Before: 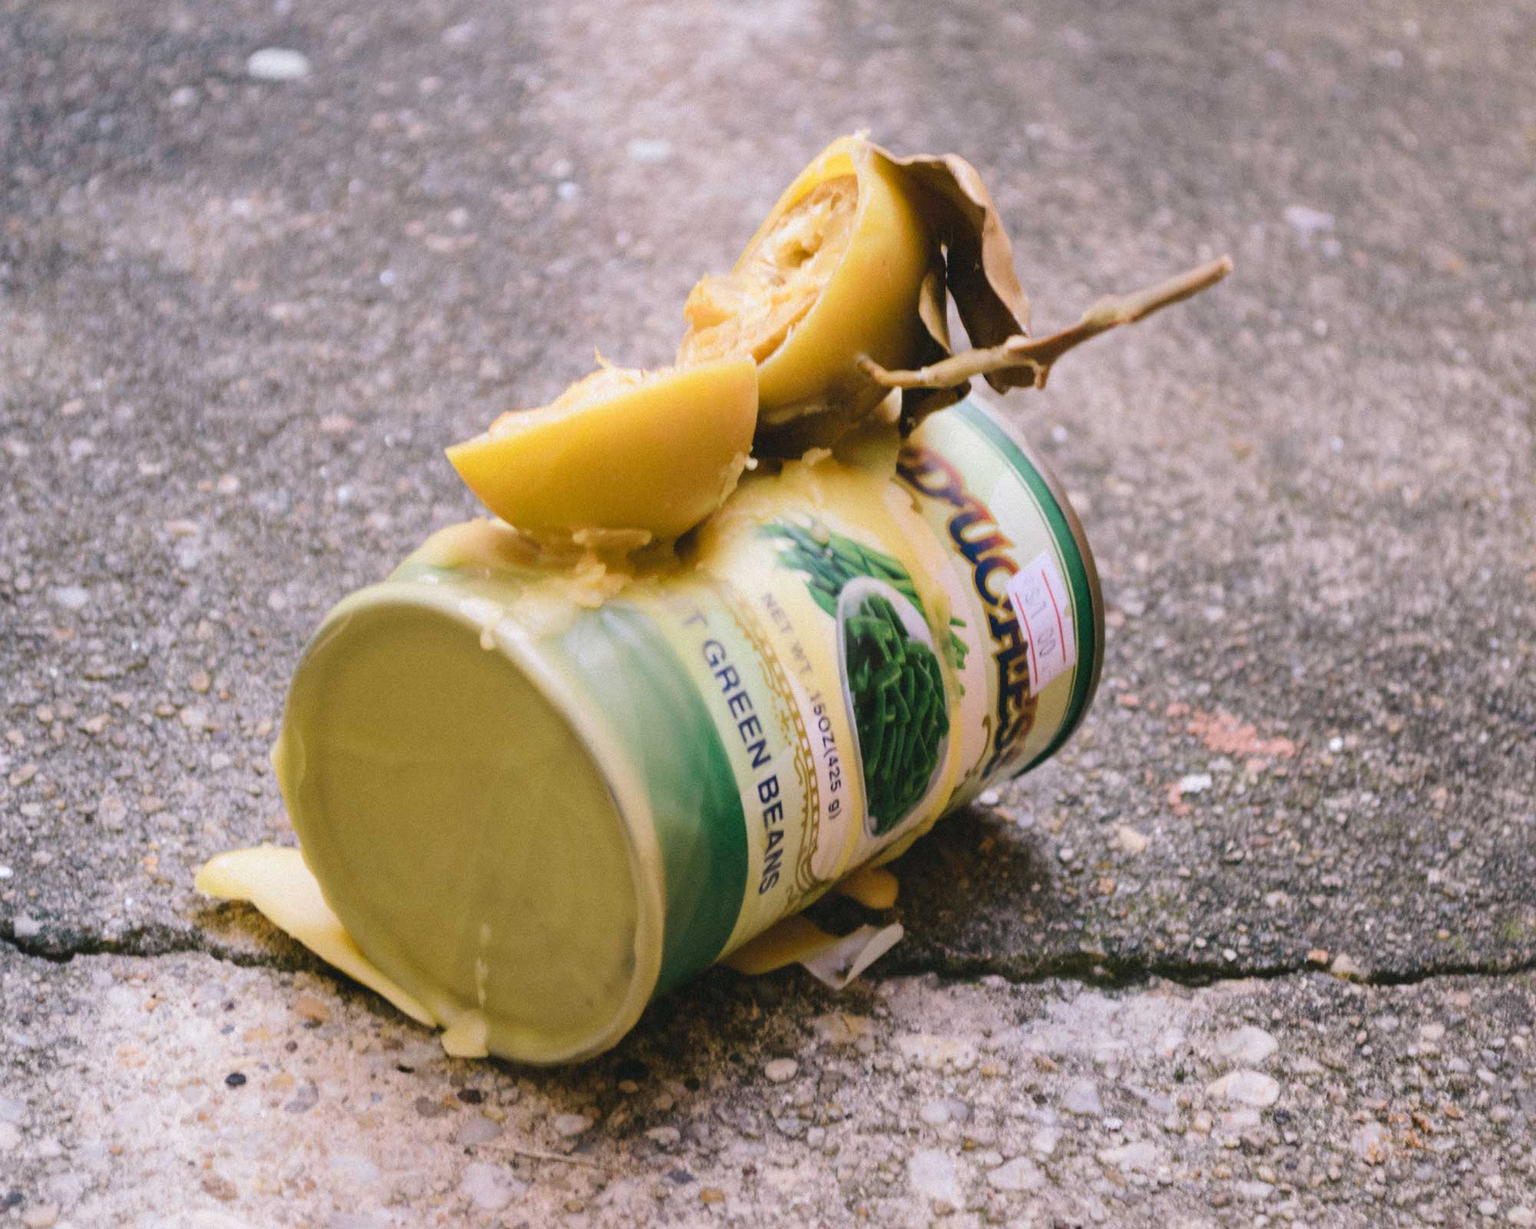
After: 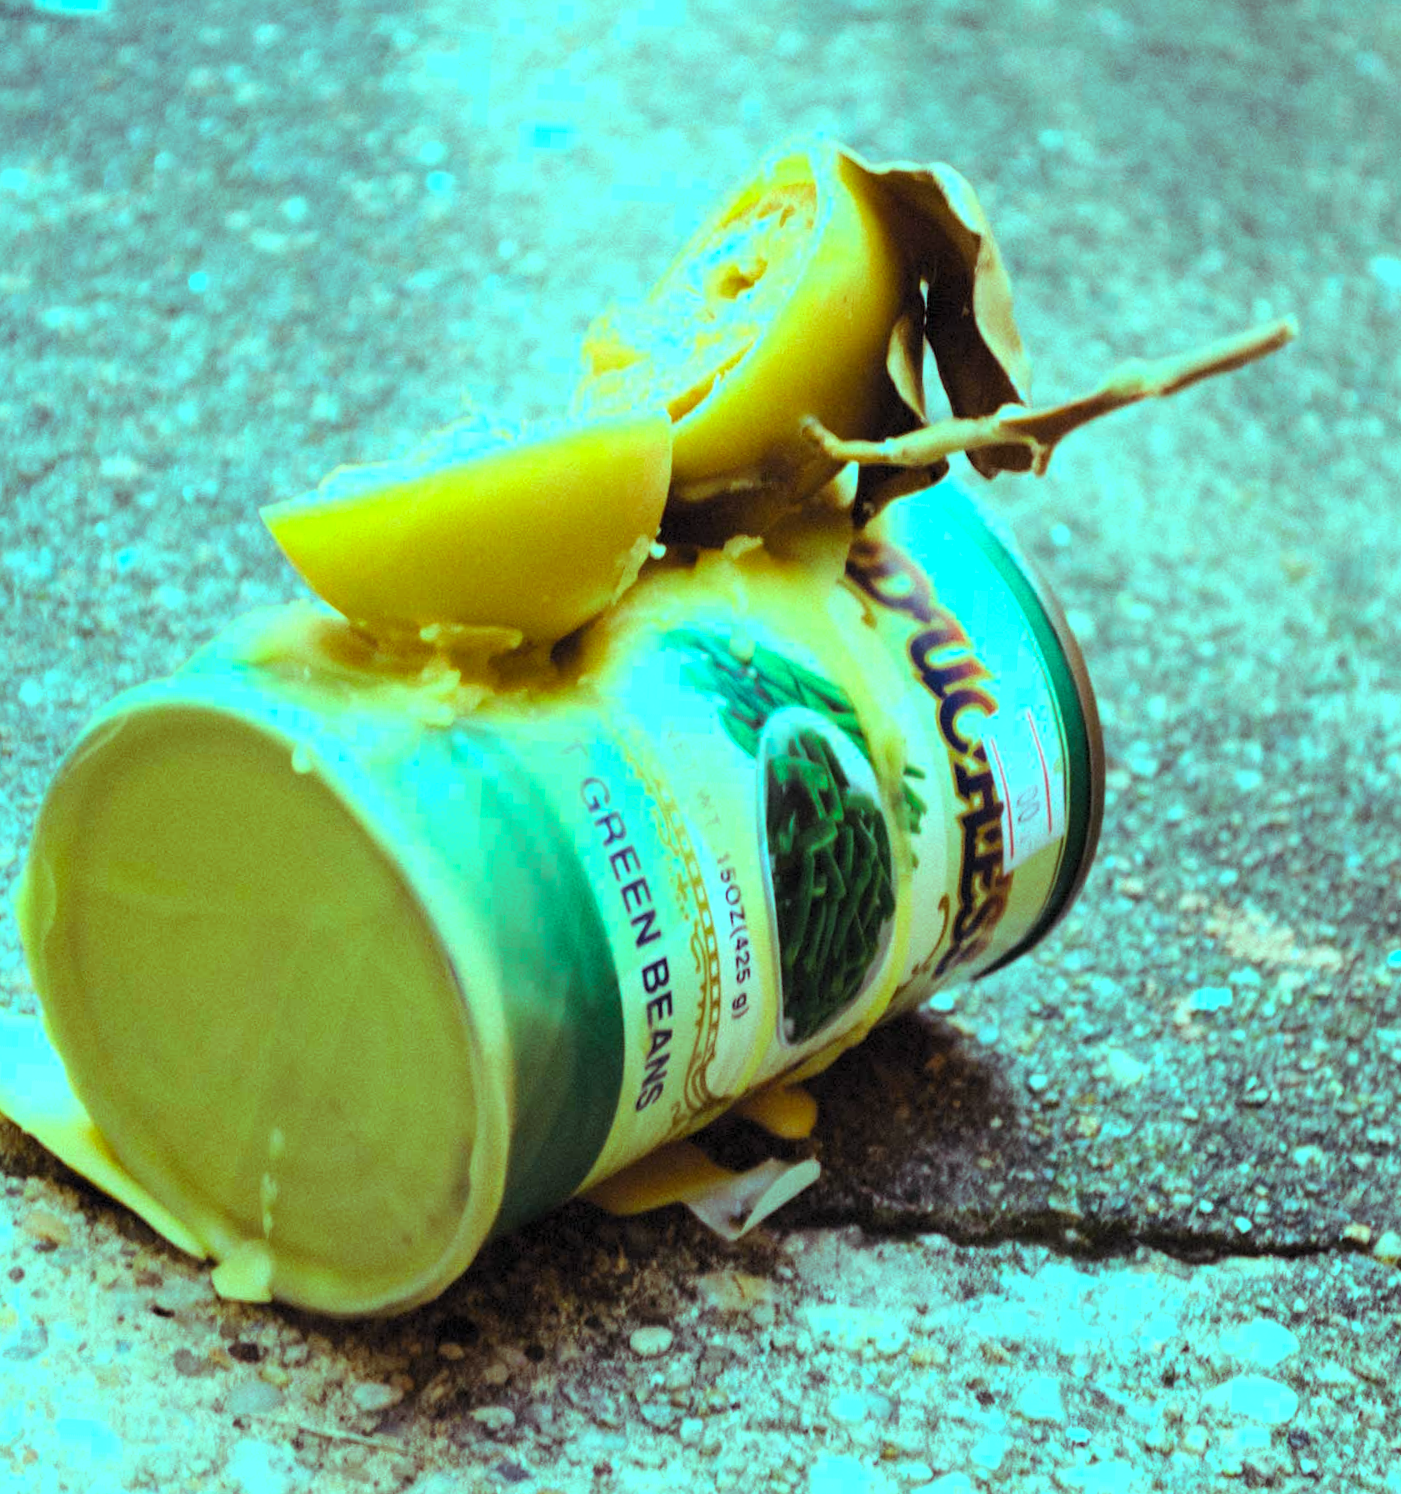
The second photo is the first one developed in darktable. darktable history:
color balance rgb: shadows lift › luminance 0.49%, shadows lift › chroma 6.83%, shadows lift › hue 300.29°, power › hue 208.98°, highlights gain › luminance 20.24%, highlights gain › chroma 13.17%, highlights gain › hue 173.85°, perceptual saturation grading › global saturation 18.05%
crop and rotate: angle -3.27°, left 14.277%, top 0.028%, right 10.766%, bottom 0.028%
levels: levels [0.055, 0.477, 0.9]
contrast brightness saturation: saturation -0.04
